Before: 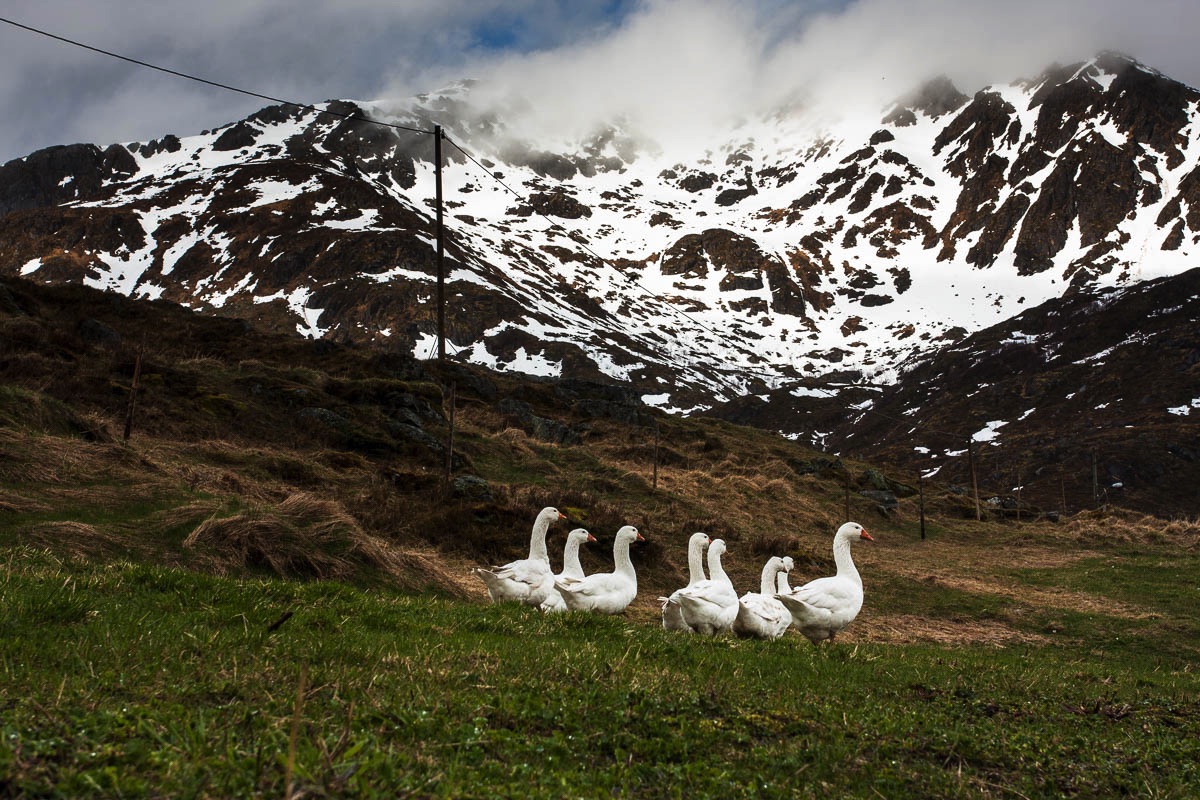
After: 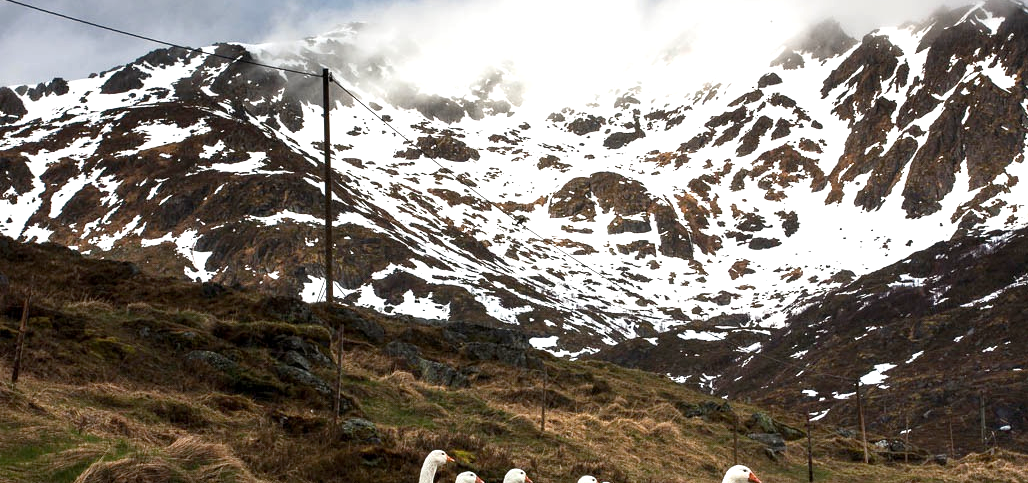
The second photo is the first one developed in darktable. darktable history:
exposure: exposure 0.64 EV, compensate highlight preservation false
crop and rotate: left 9.345%, top 7.22%, right 4.982%, bottom 32.331%
